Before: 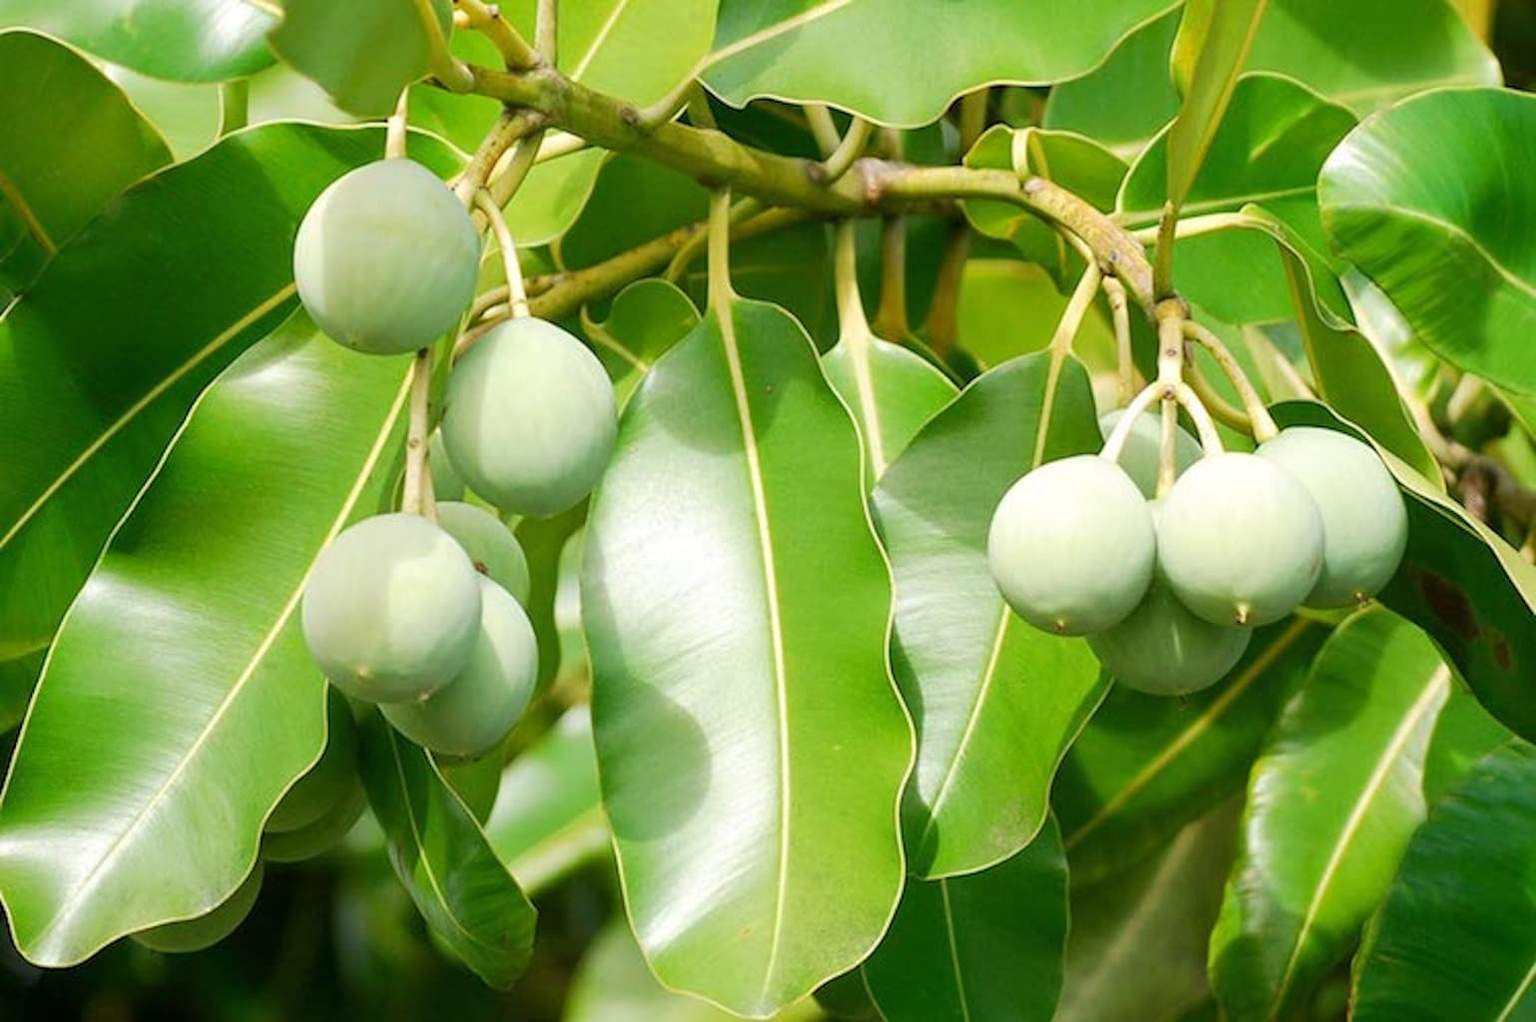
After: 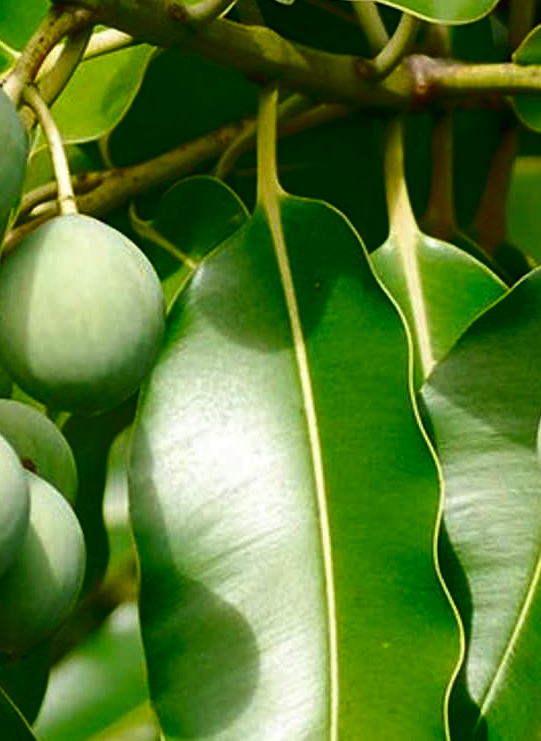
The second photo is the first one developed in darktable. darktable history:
velvia: on, module defaults
rotate and perspective: crop left 0, crop top 0
exposure: black level correction 0, compensate exposure bias true, compensate highlight preservation false
crop and rotate: left 29.476%, top 10.214%, right 35.32%, bottom 17.333%
contrast brightness saturation: contrast 0.09, brightness -0.59, saturation 0.17
